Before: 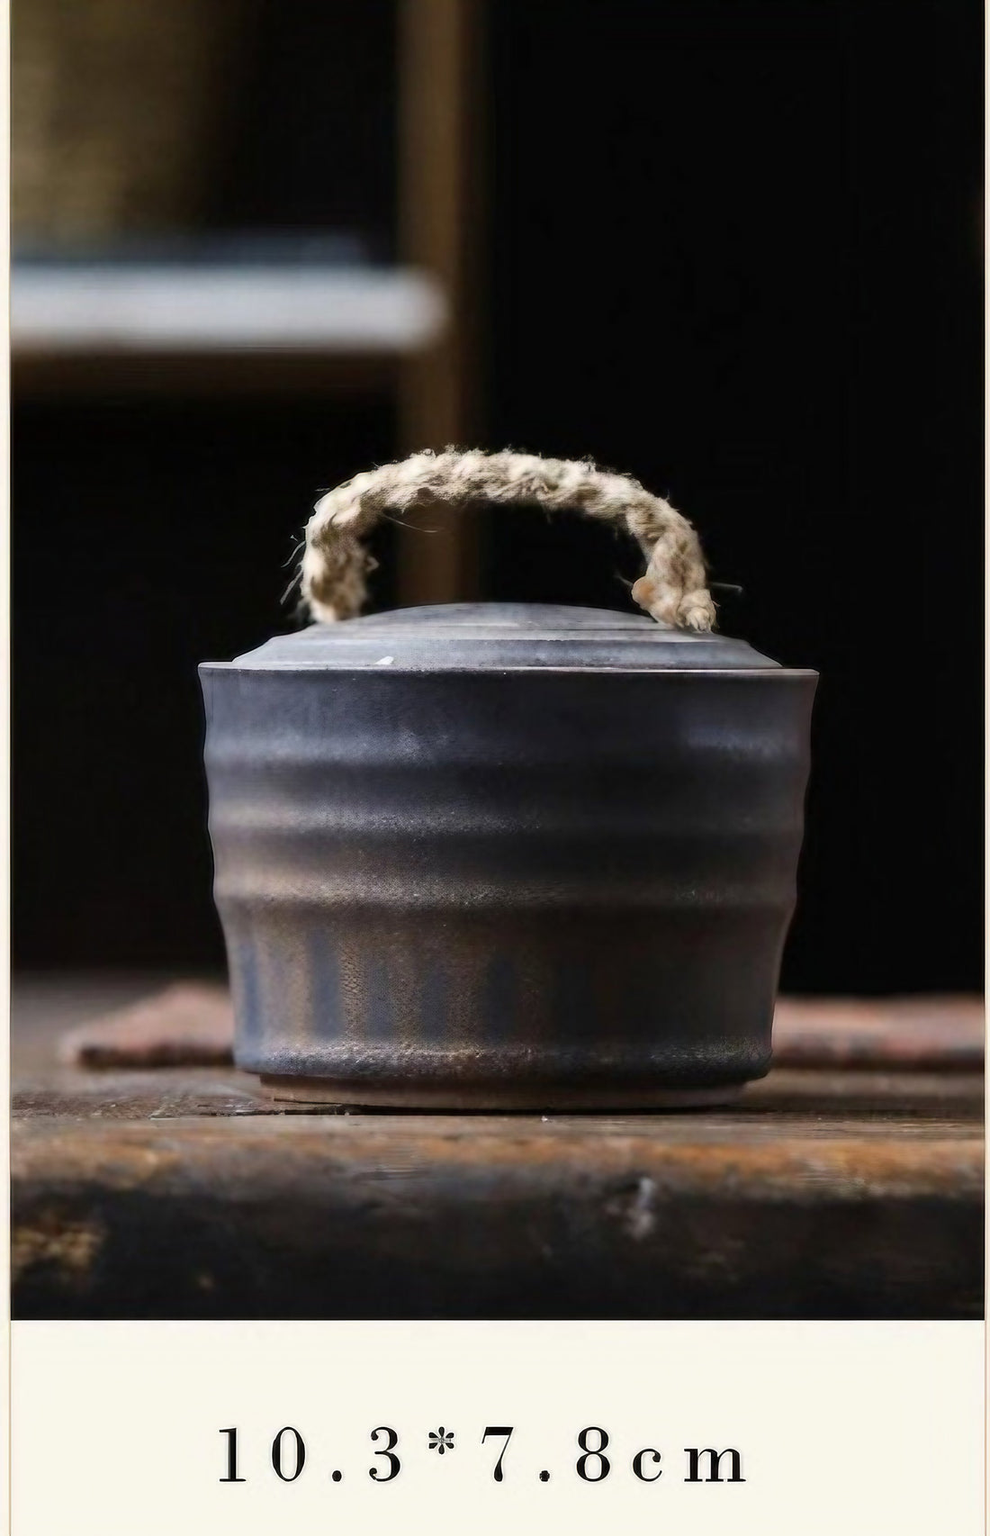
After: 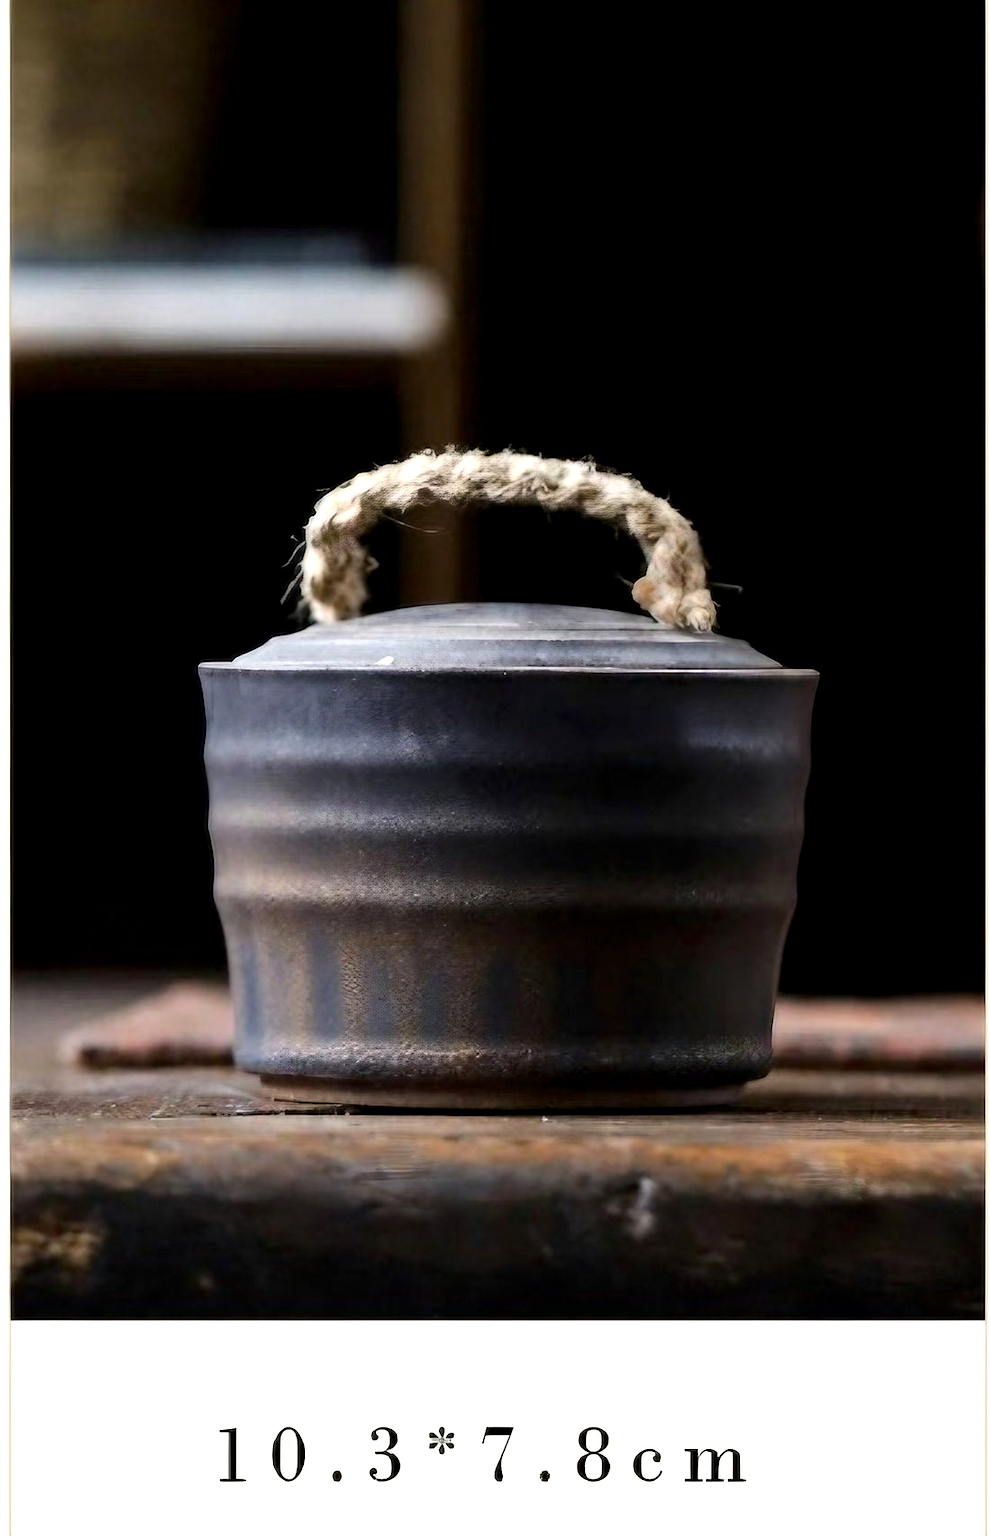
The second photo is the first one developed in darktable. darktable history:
exposure: black level correction 0.005, exposure 0.016 EV, compensate highlight preservation false
tone equalizer: -8 EV -0.389 EV, -7 EV -0.359 EV, -6 EV -0.331 EV, -5 EV -0.258 EV, -3 EV 0.236 EV, -2 EV 0.312 EV, -1 EV 0.379 EV, +0 EV 0.443 EV, mask exposure compensation -0.51 EV
